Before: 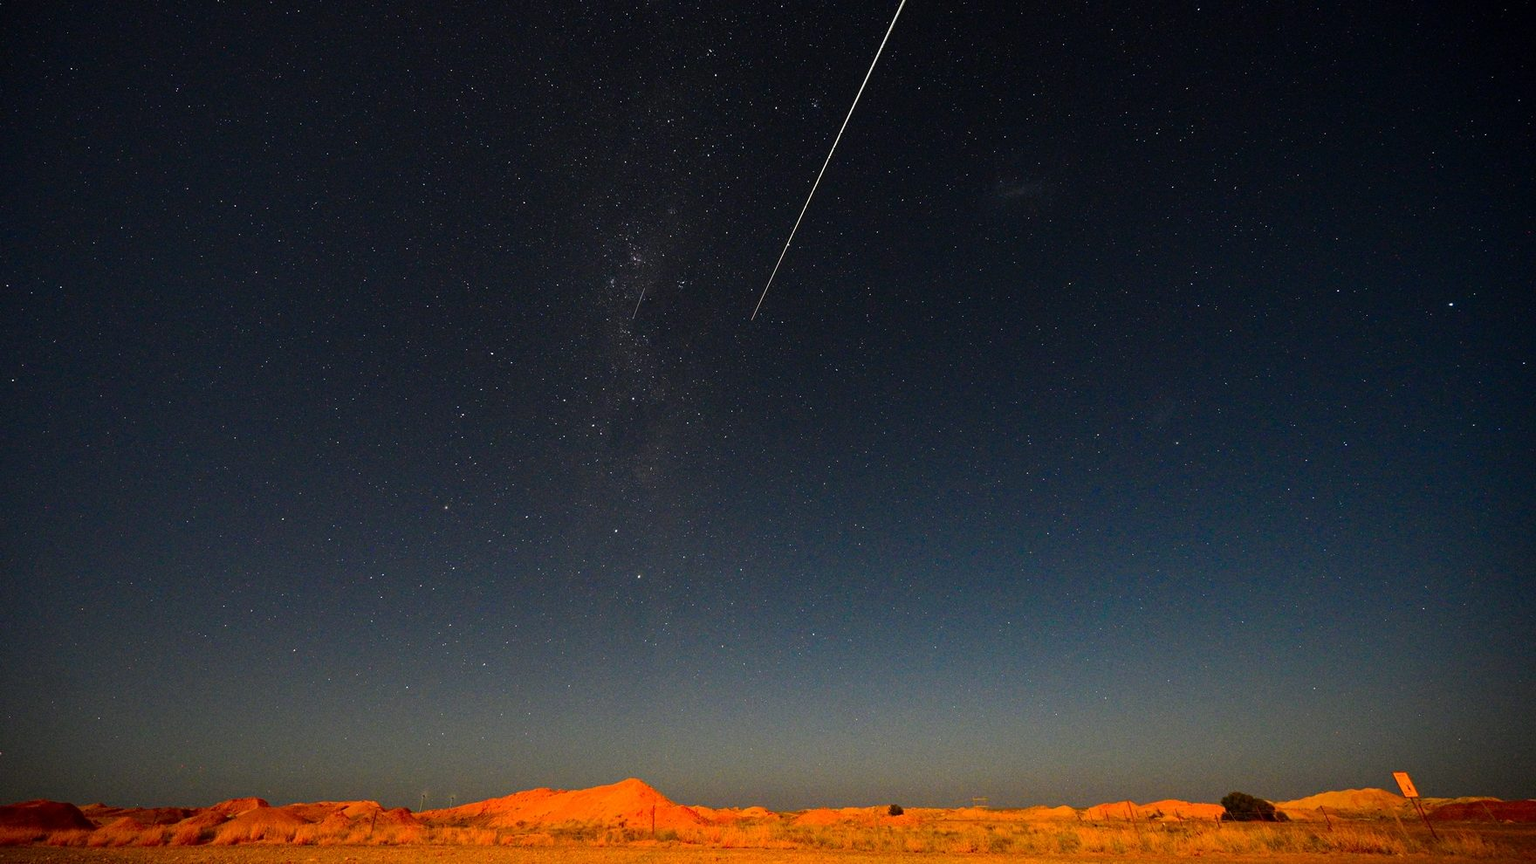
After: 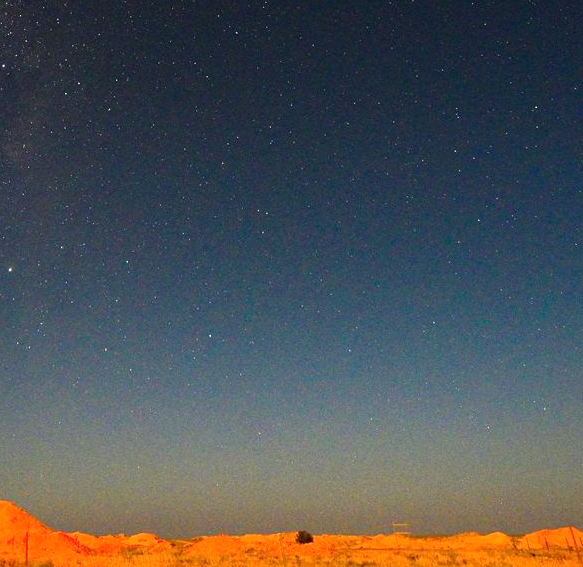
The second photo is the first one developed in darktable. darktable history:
crop: left 41.057%, top 39.502%, right 25.775%, bottom 3.128%
tone equalizer: on, module defaults
velvia: strength 27.43%
exposure: black level correction 0, exposure 0.5 EV, compensate exposure bias true, compensate highlight preservation false
